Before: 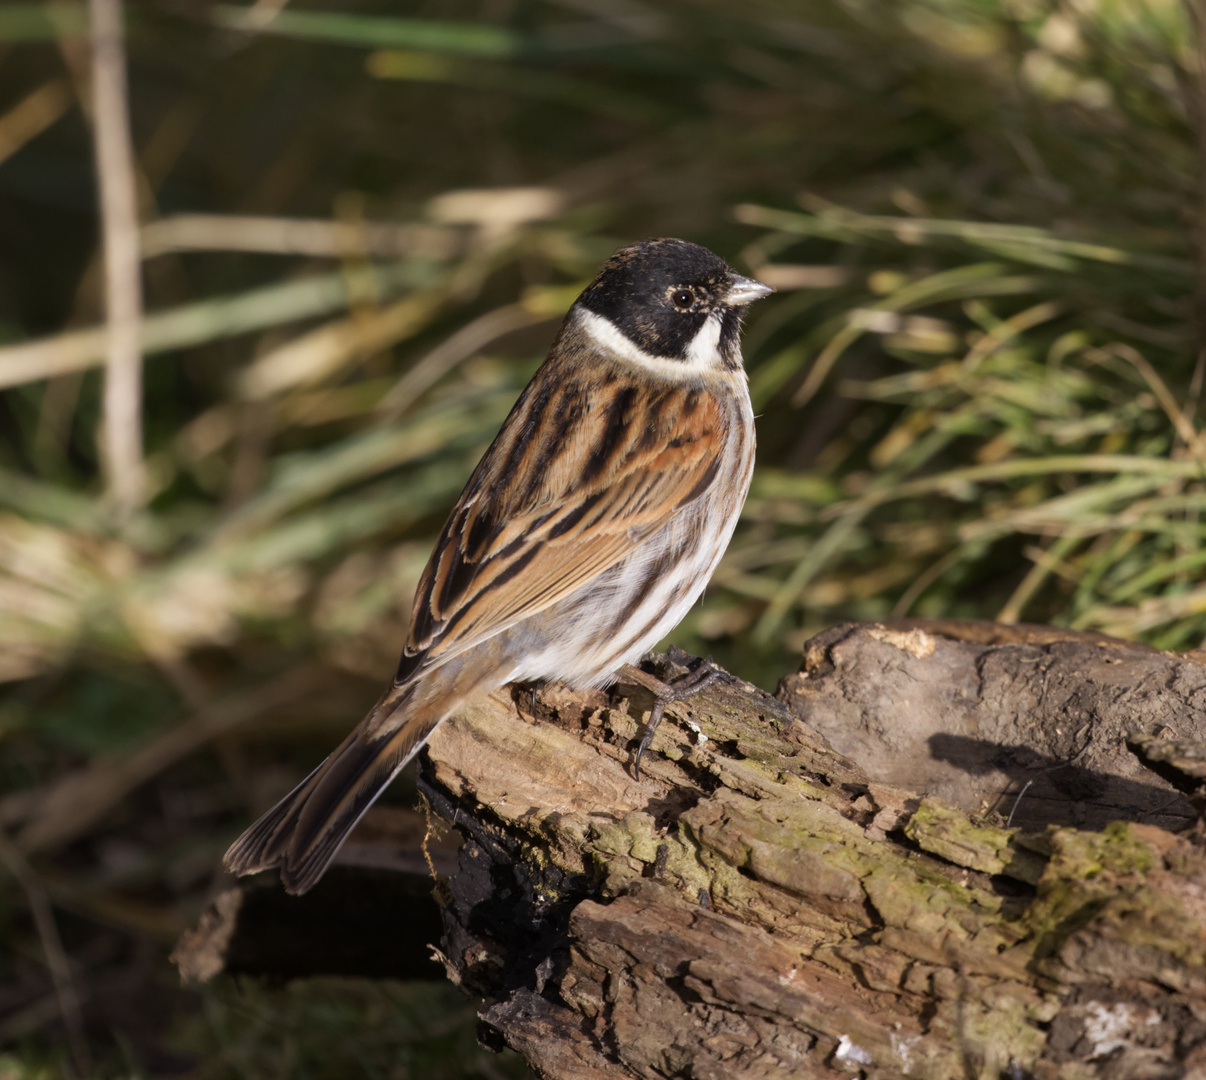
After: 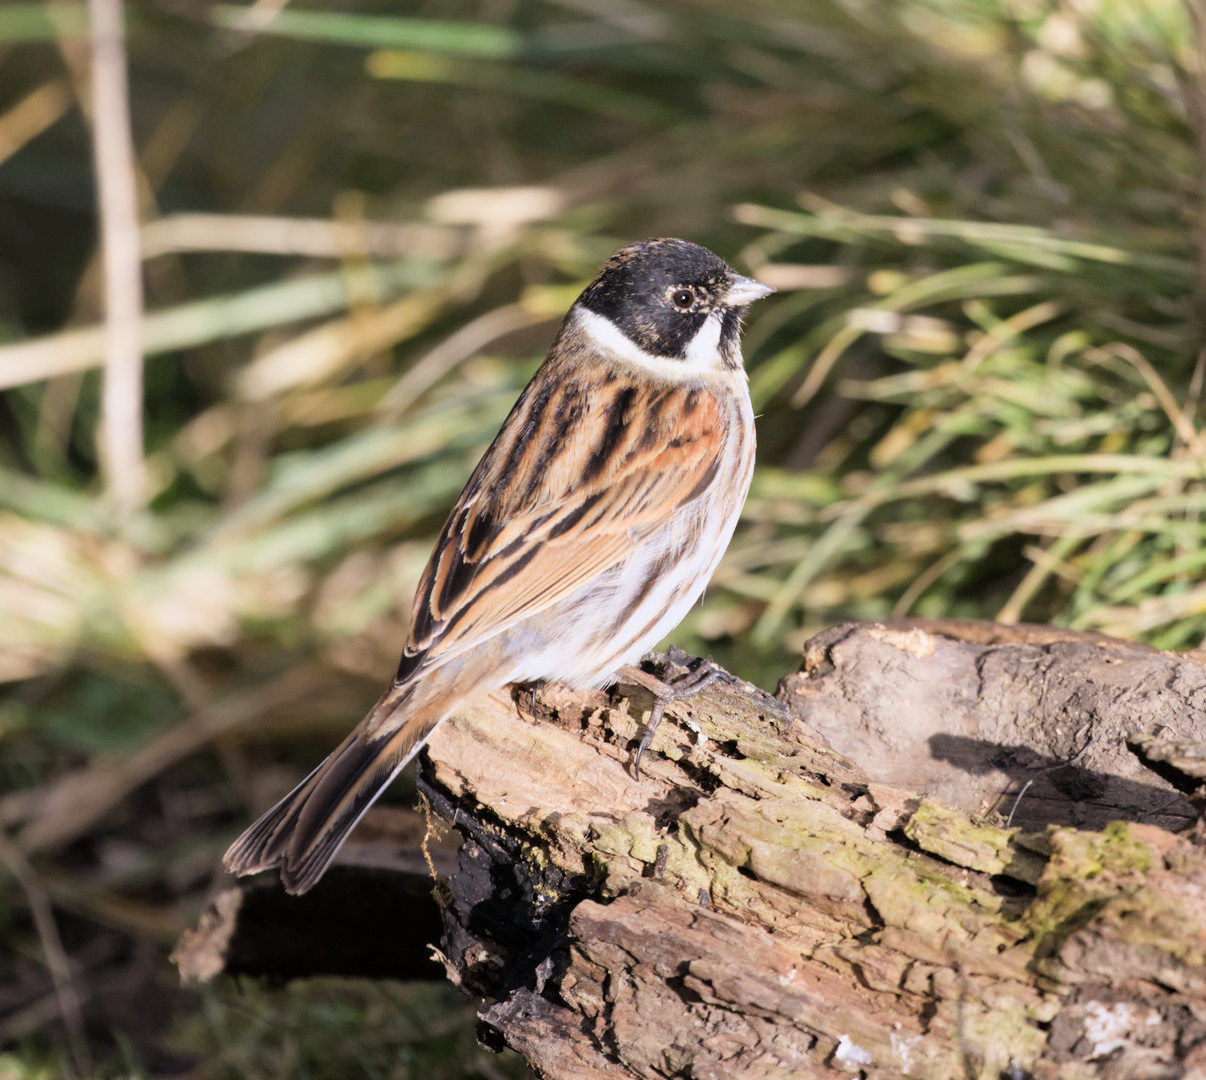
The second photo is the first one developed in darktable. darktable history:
color calibration: gray › normalize channels true, illuminant as shot in camera, x 0.358, y 0.373, temperature 4628.91 K, gamut compression 0.004
exposure: black level correction 0, exposure 1.46 EV, compensate highlight preservation false
filmic rgb: black relative exposure -7.65 EV, white relative exposure 4.56 EV, hardness 3.61
